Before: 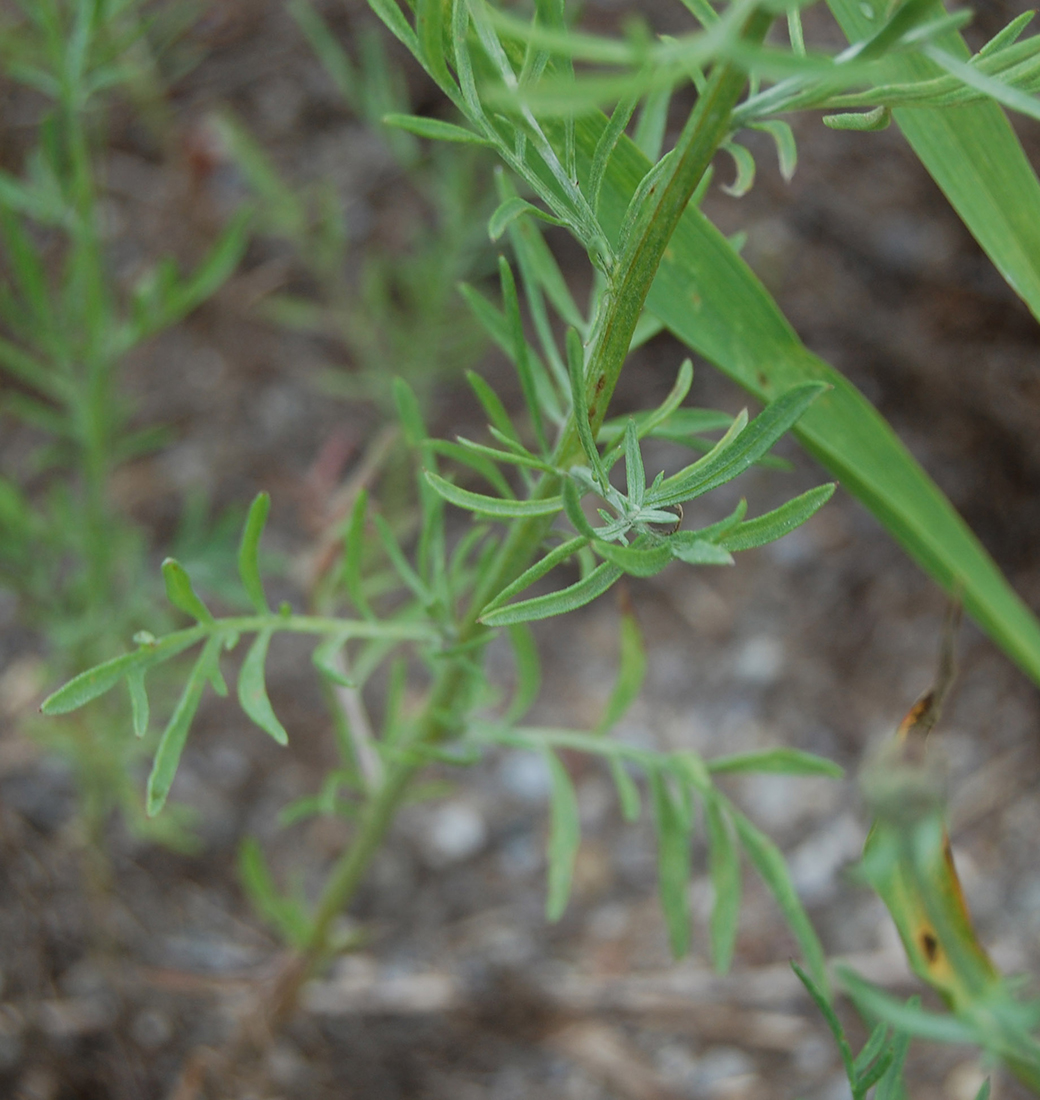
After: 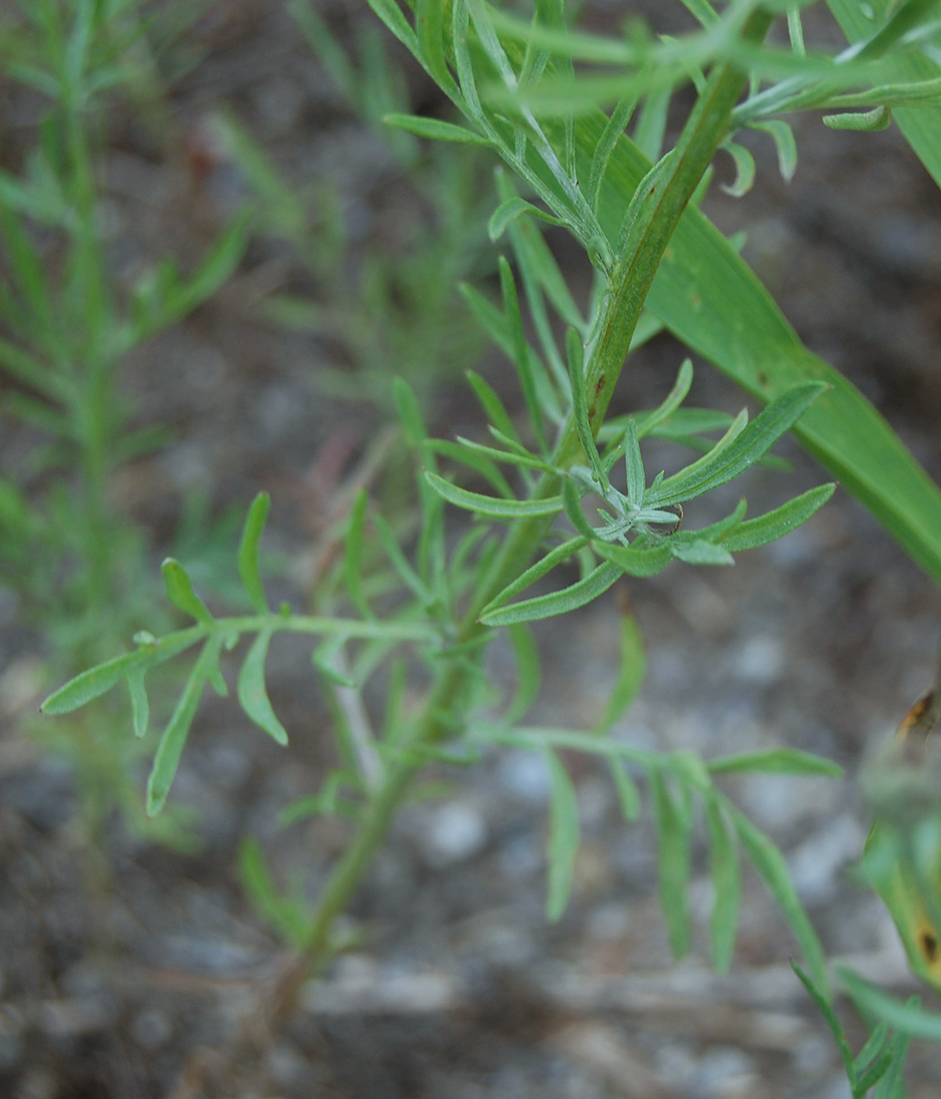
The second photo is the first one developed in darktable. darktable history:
crop: right 9.509%, bottom 0.031%
white balance: red 0.925, blue 1.046
tone equalizer: on, module defaults
